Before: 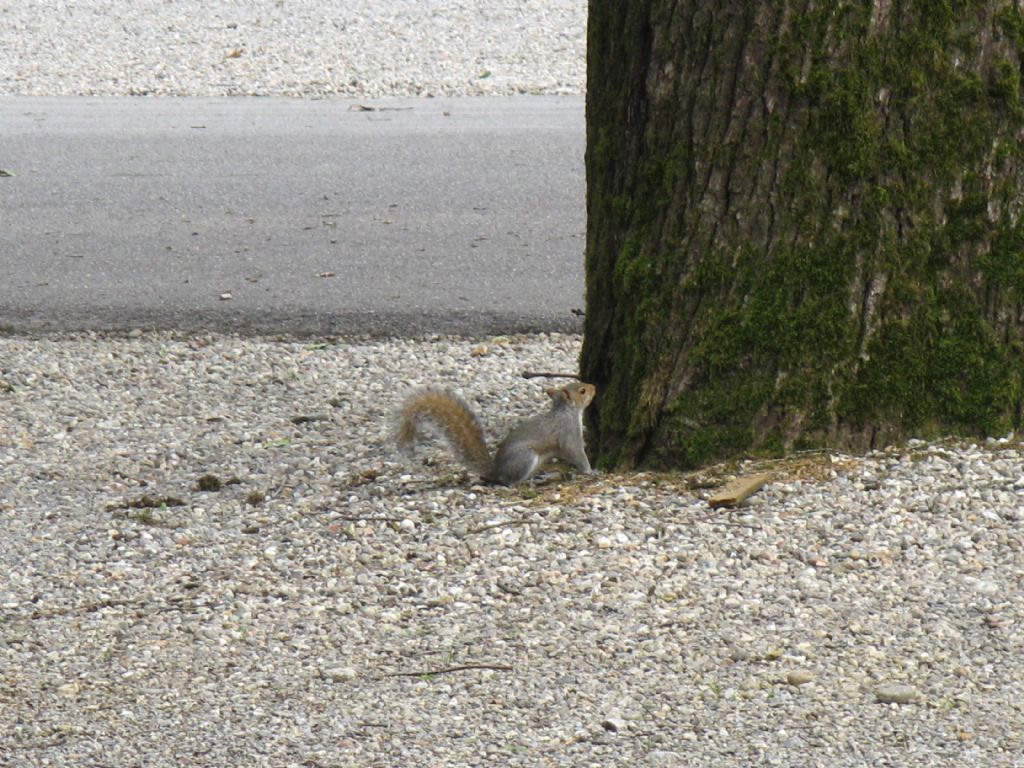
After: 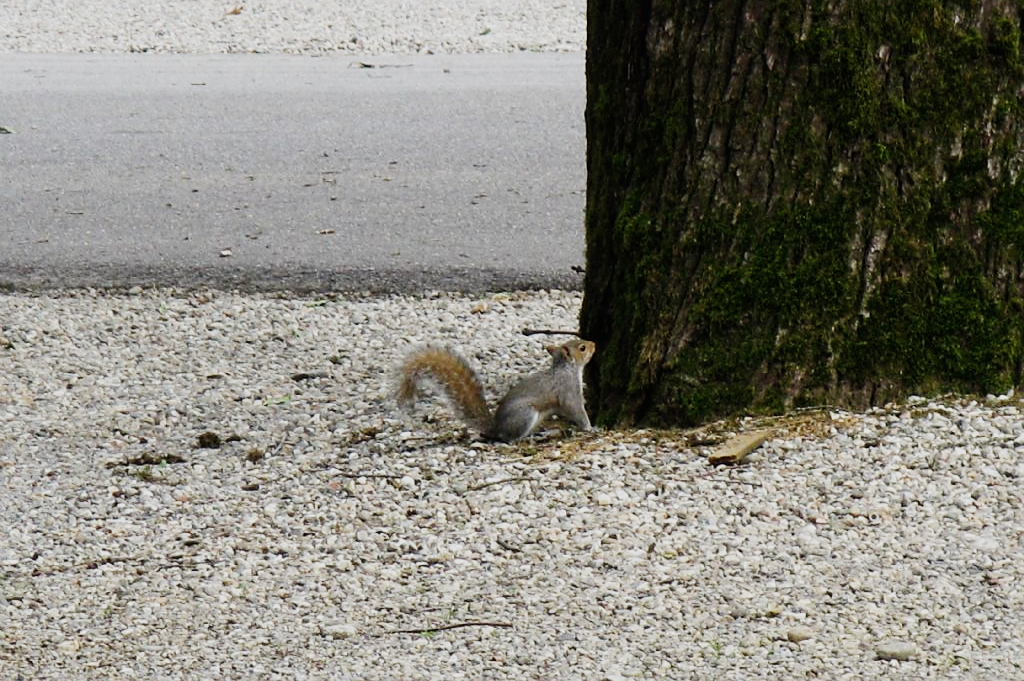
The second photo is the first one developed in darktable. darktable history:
sharpen: radius 1.864, amount 0.398, threshold 1.271
crop and rotate: top 5.609%, bottom 5.609%
sigmoid: contrast 1.7, skew -0.2, preserve hue 0%, red attenuation 0.1, red rotation 0.035, green attenuation 0.1, green rotation -0.017, blue attenuation 0.15, blue rotation -0.052, base primaries Rec2020
